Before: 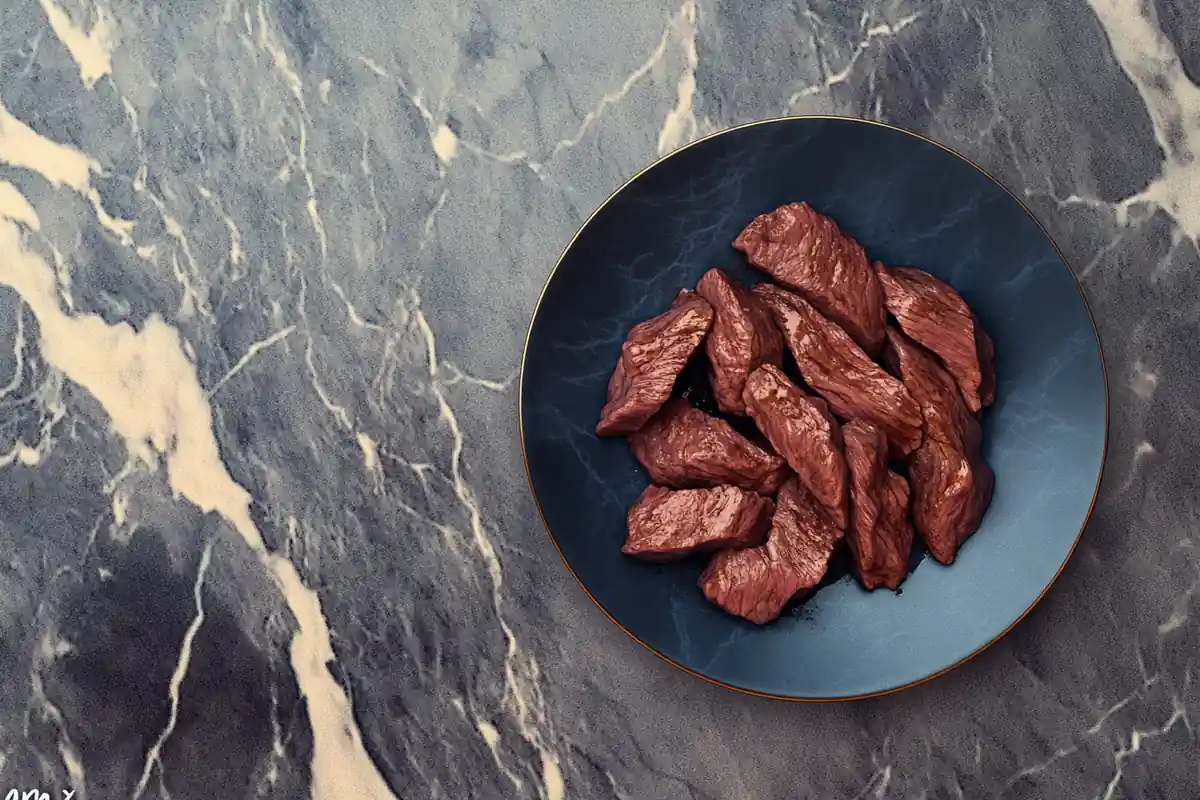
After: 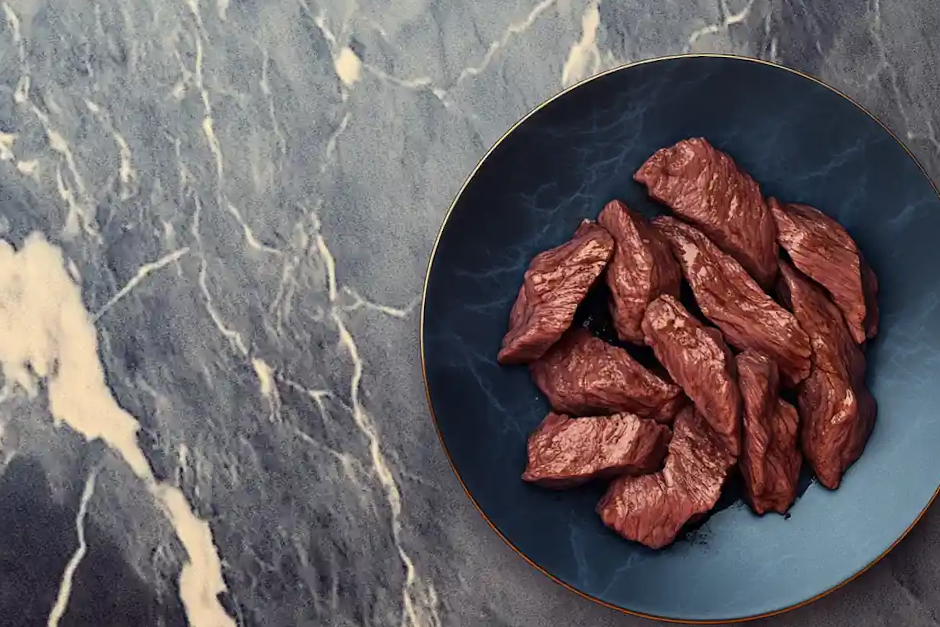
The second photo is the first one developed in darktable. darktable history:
rotate and perspective: rotation 0.679°, lens shift (horizontal) 0.136, crop left 0.009, crop right 0.991, crop top 0.078, crop bottom 0.95
crop: left 11.225%, top 5.381%, right 9.565%, bottom 10.314%
